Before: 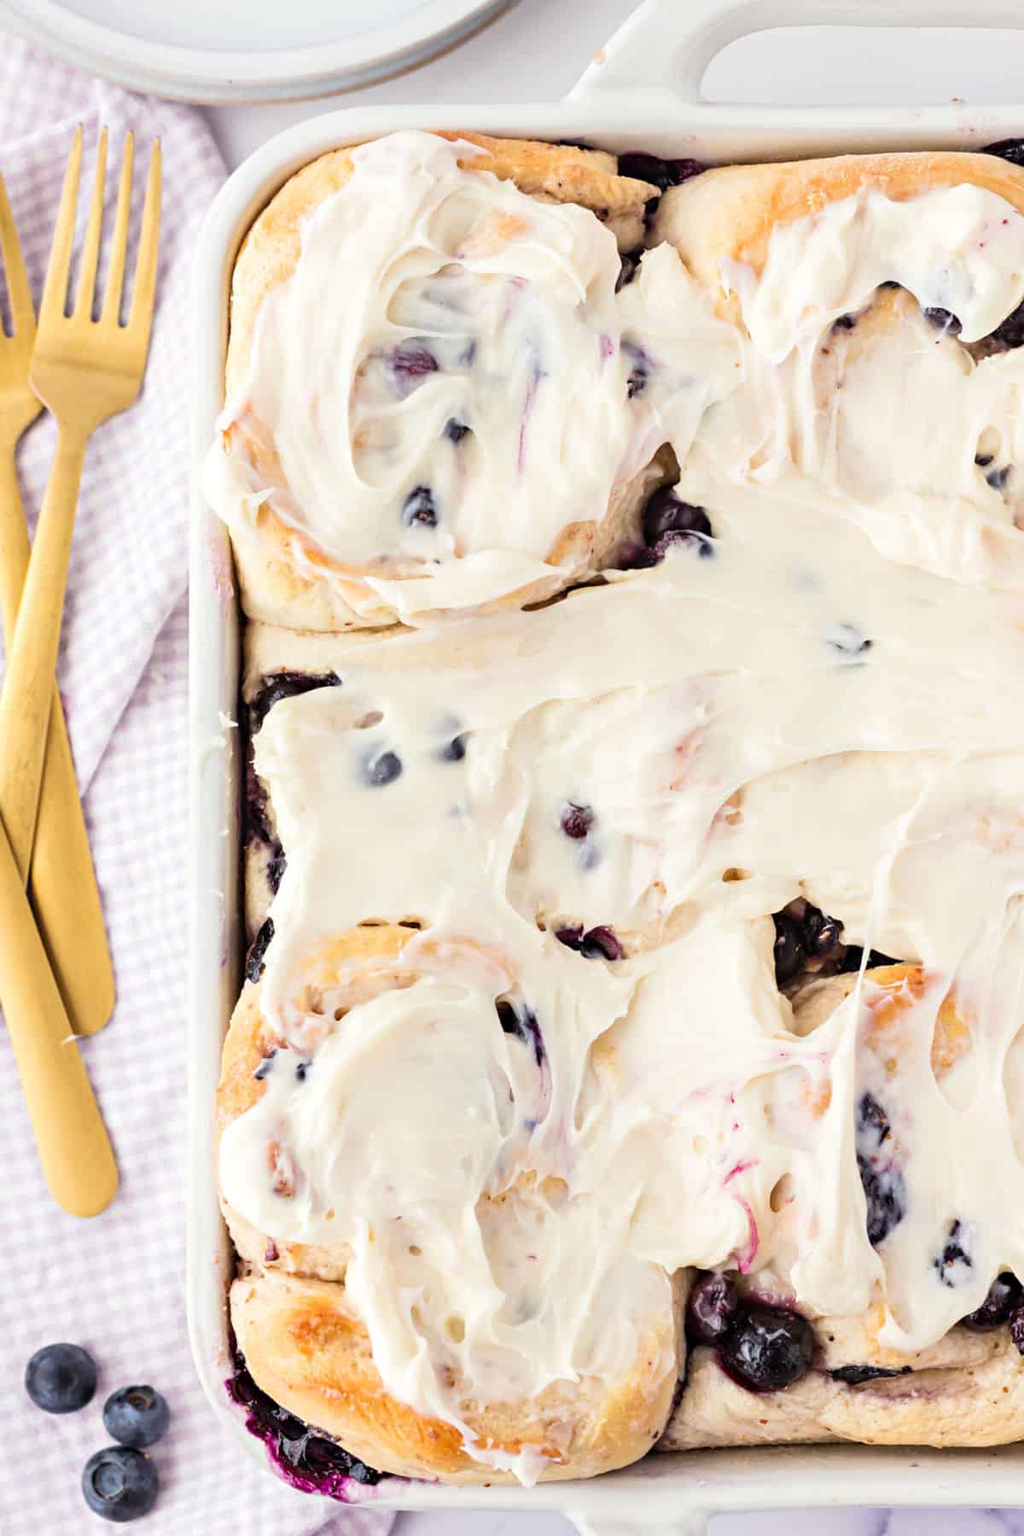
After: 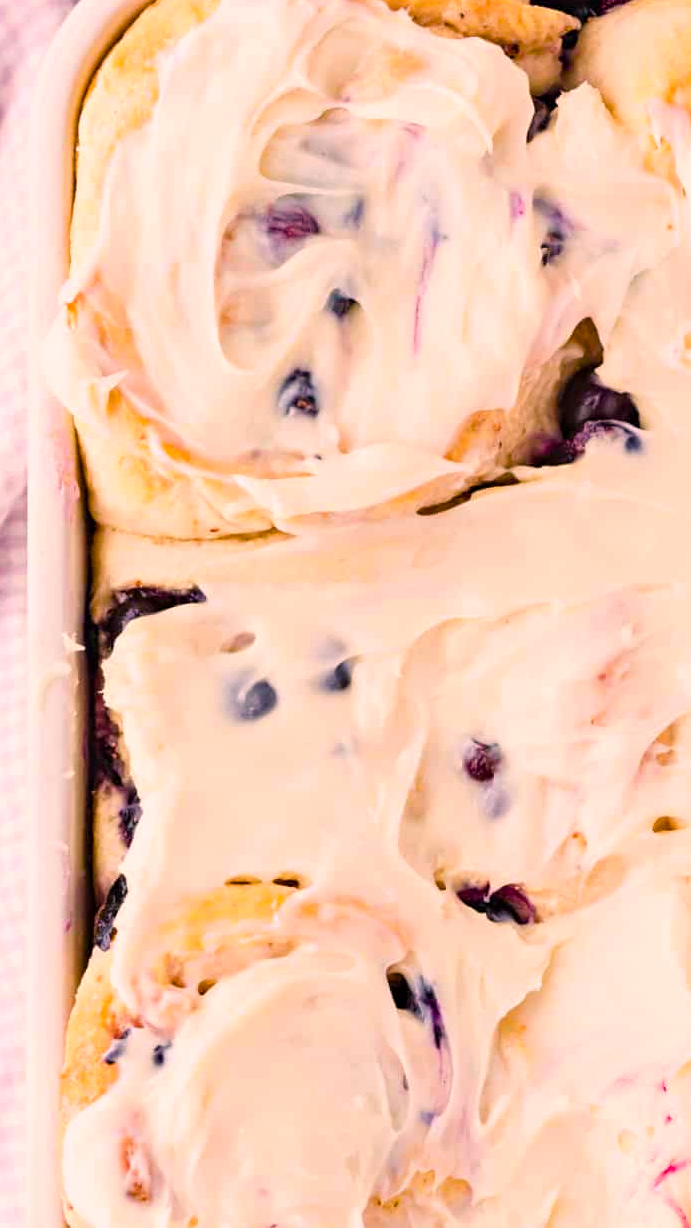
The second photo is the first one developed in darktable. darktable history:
crop: left 16.177%, top 11.212%, right 26.174%, bottom 20.539%
color balance rgb: shadows lift › chroma 1.045%, shadows lift › hue 31.39°, highlights gain › chroma 4.612%, highlights gain › hue 30.28°, global offset › hue 168.76°, perceptual saturation grading › global saturation 9.079%, perceptual saturation grading › highlights -13.388%, perceptual saturation grading › mid-tones 14.249%, perceptual saturation grading › shadows 22.746%, global vibrance 45.473%
